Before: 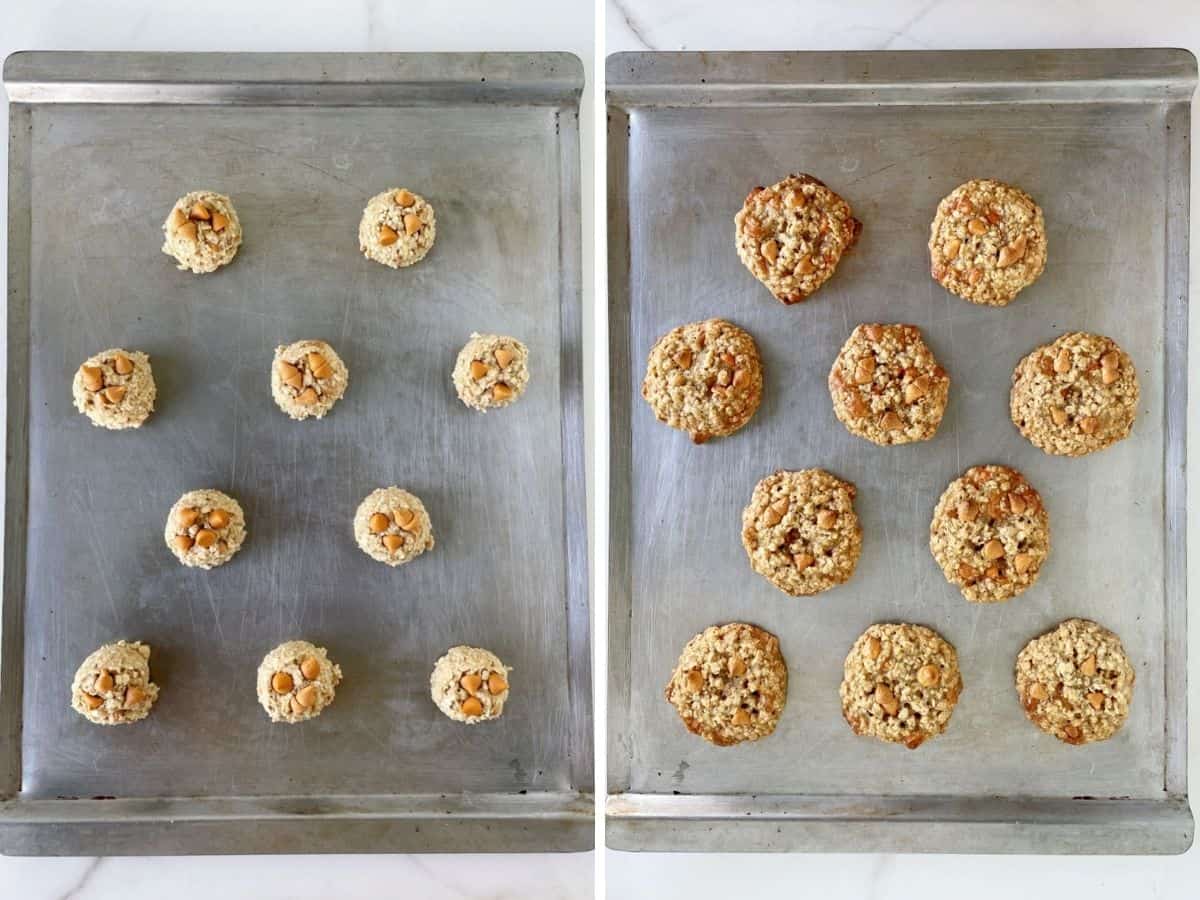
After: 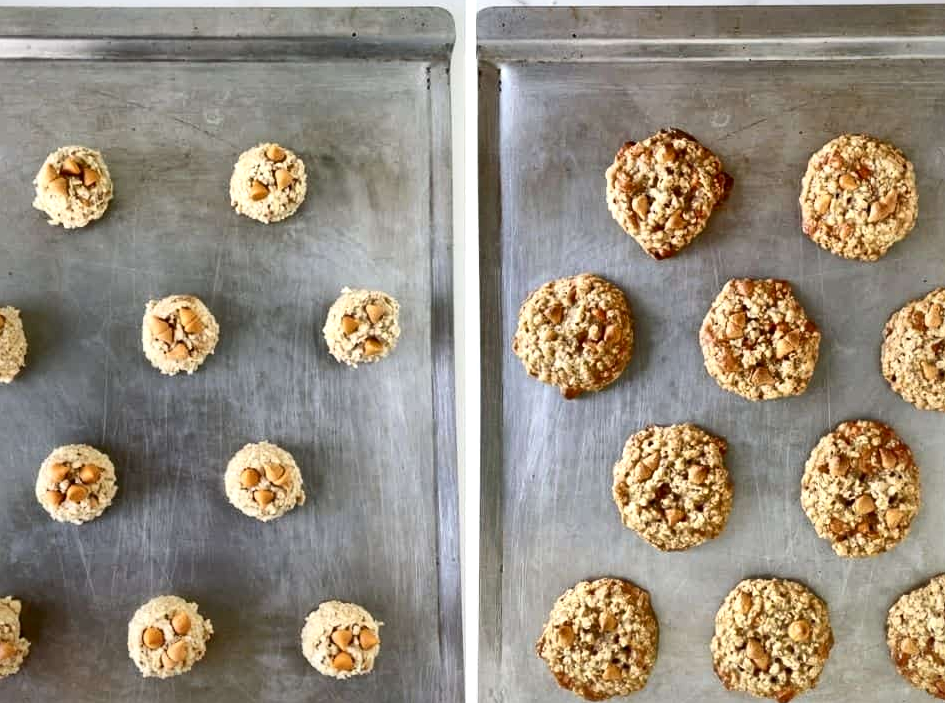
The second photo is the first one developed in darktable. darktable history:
local contrast: mode bilateral grid, contrast 20, coarseness 50, detail 179%, midtone range 0.2
crop and rotate: left 10.77%, top 5.1%, right 10.41%, bottom 16.76%
